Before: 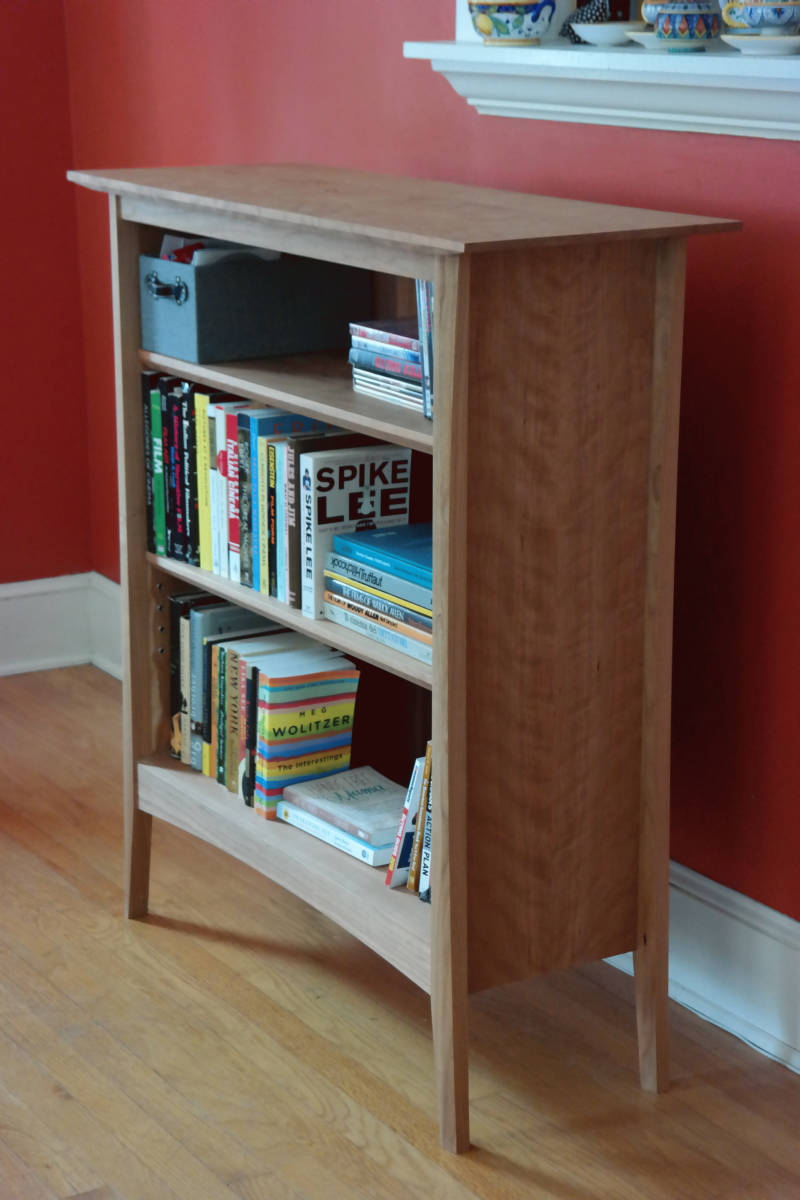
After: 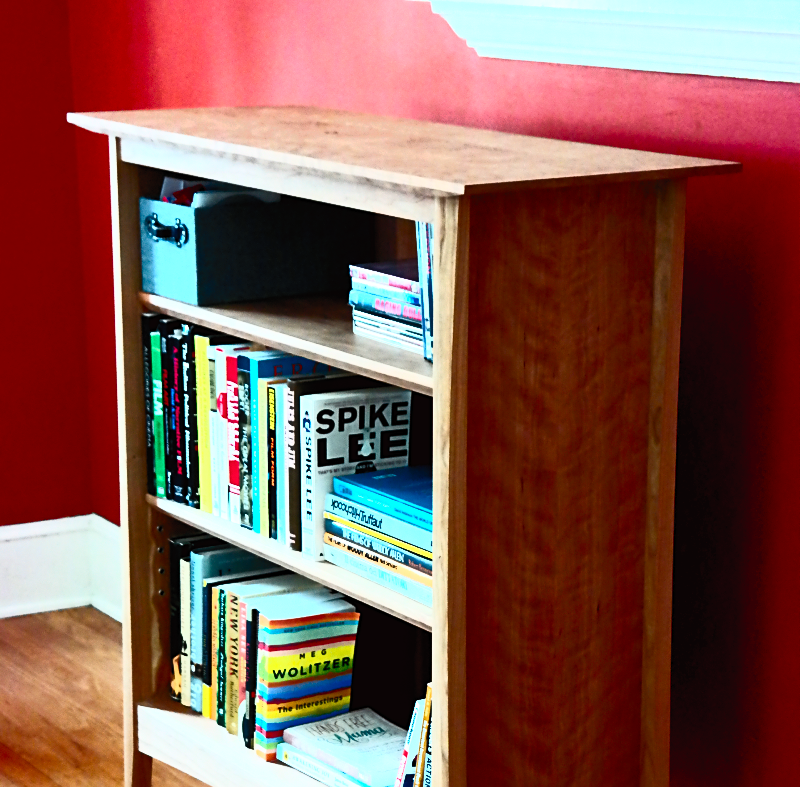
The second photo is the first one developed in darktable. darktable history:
crop and rotate: top 4.848%, bottom 29.503%
white balance: emerald 1
filmic rgb: black relative exposure -8.7 EV, white relative exposure 2.7 EV, threshold 3 EV, target black luminance 0%, hardness 6.25, latitude 75%, contrast 1.325, highlights saturation mix -5%, preserve chrominance no, color science v5 (2021), iterations of high-quality reconstruction 0, enable highlight reconstruction true
sharpen: on, module defaults
contrast brightness saturation: contrast 0.83, brightness 0.59, saturation 0.59
